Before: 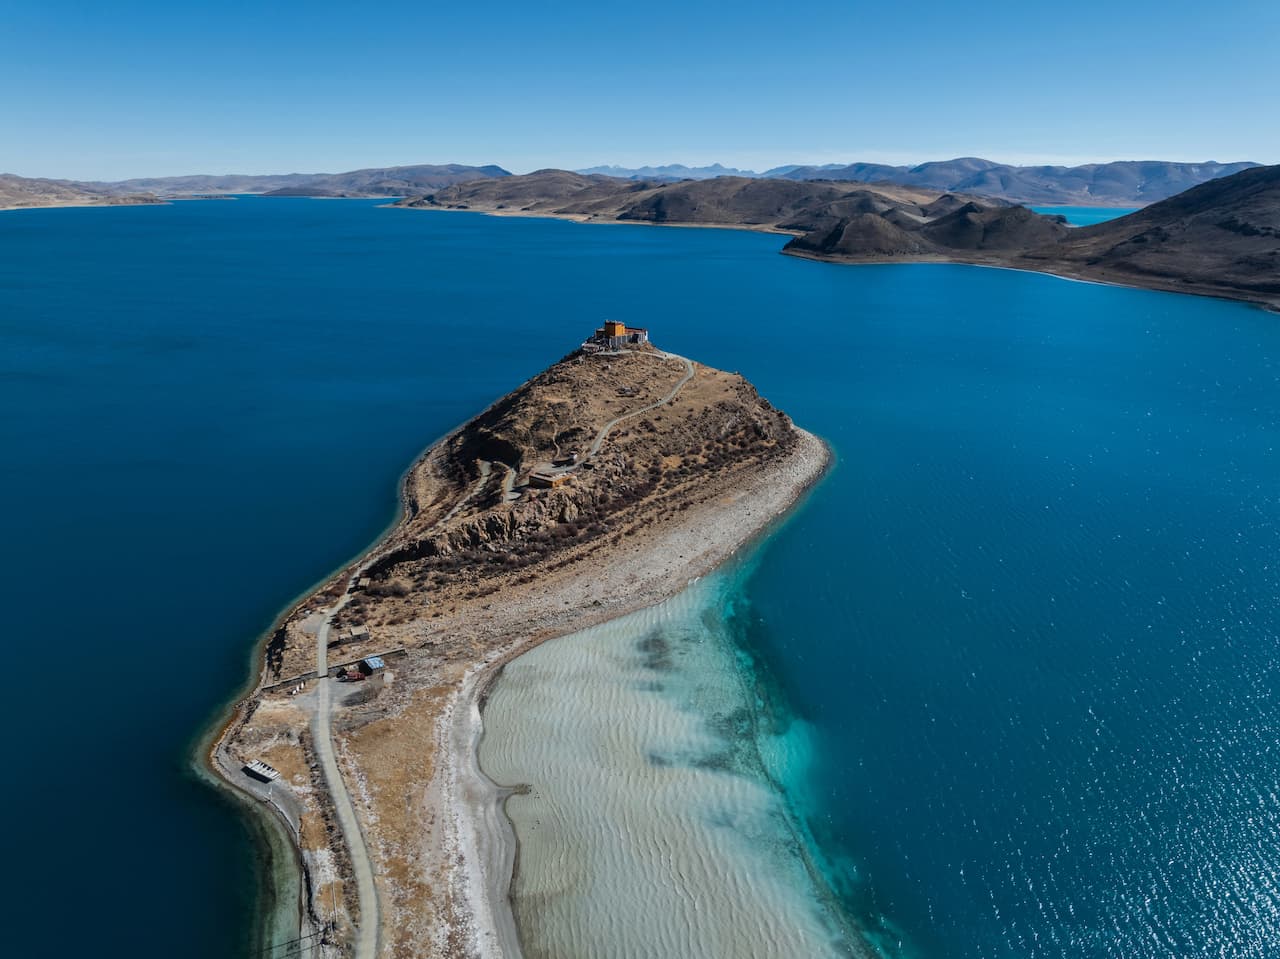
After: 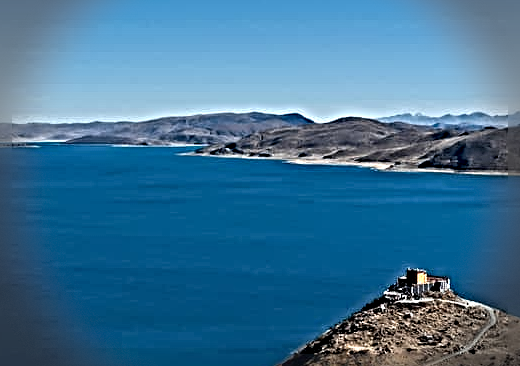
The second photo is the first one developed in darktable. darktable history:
crop: left 15.53%, top 5.436%, right 43.818%, bottom 56.361%
sharpen: radius 6.28, amount 1.79, threshold 0.181
vignetting: fall-off radius 31.08%, dithering 8-bit output
